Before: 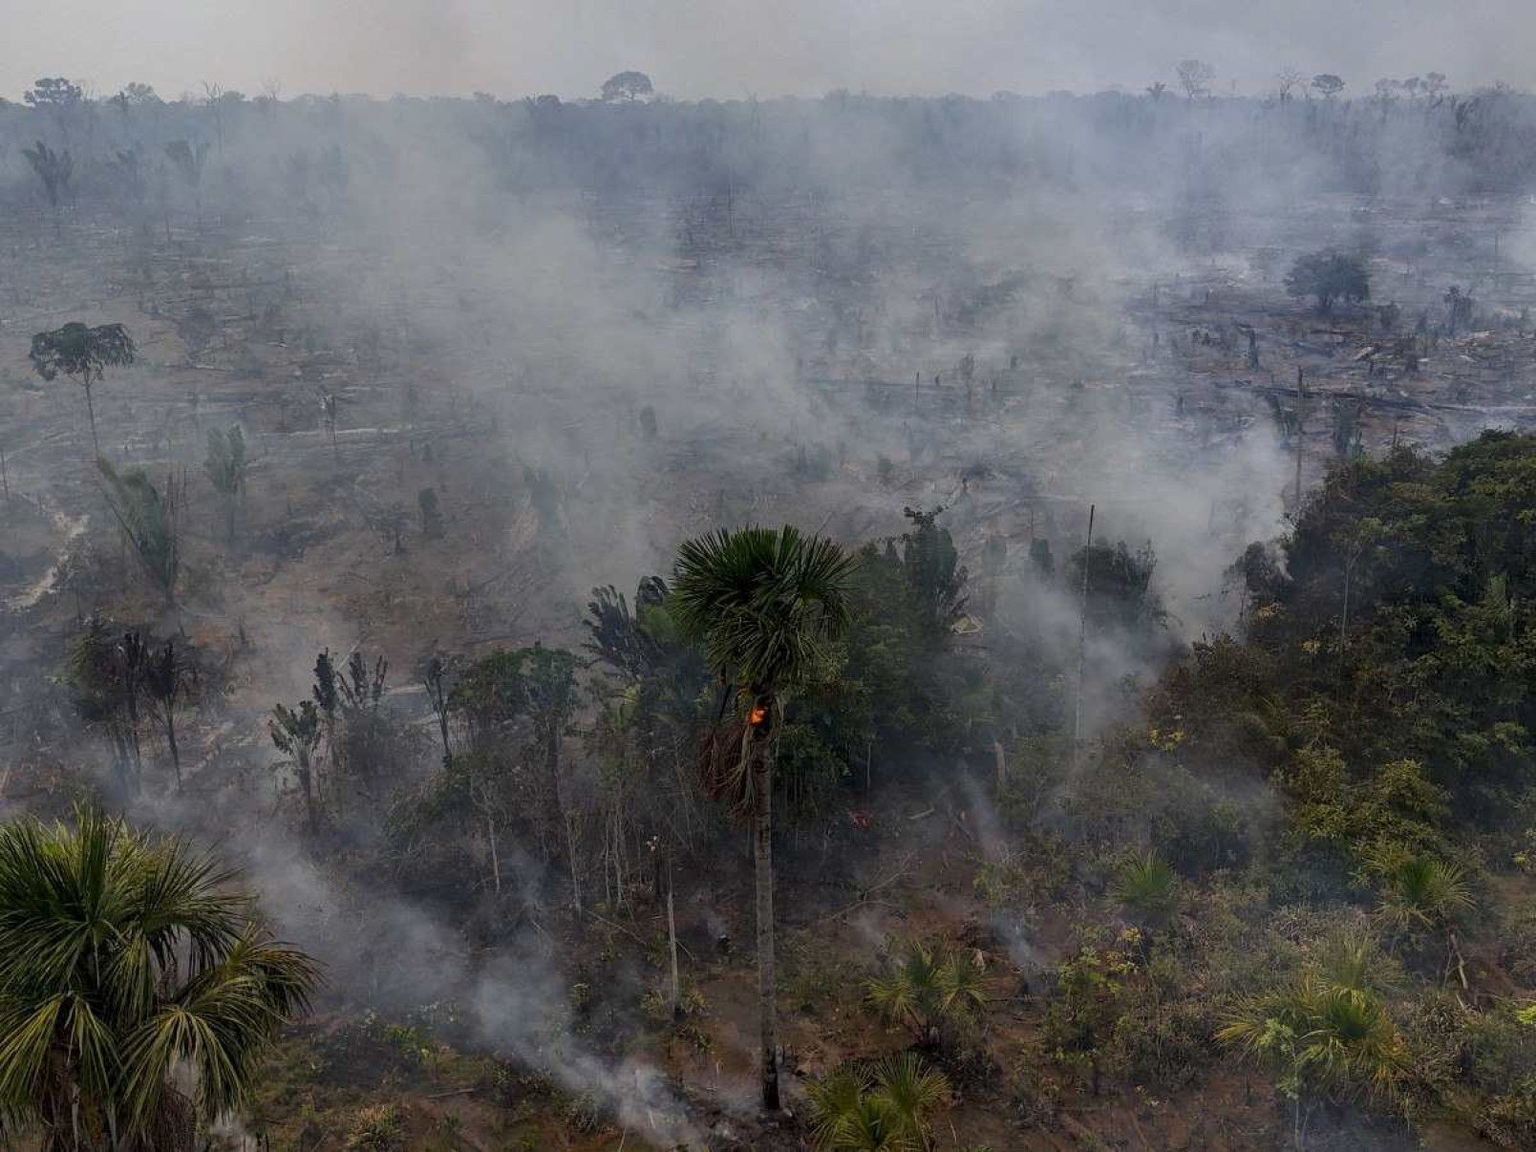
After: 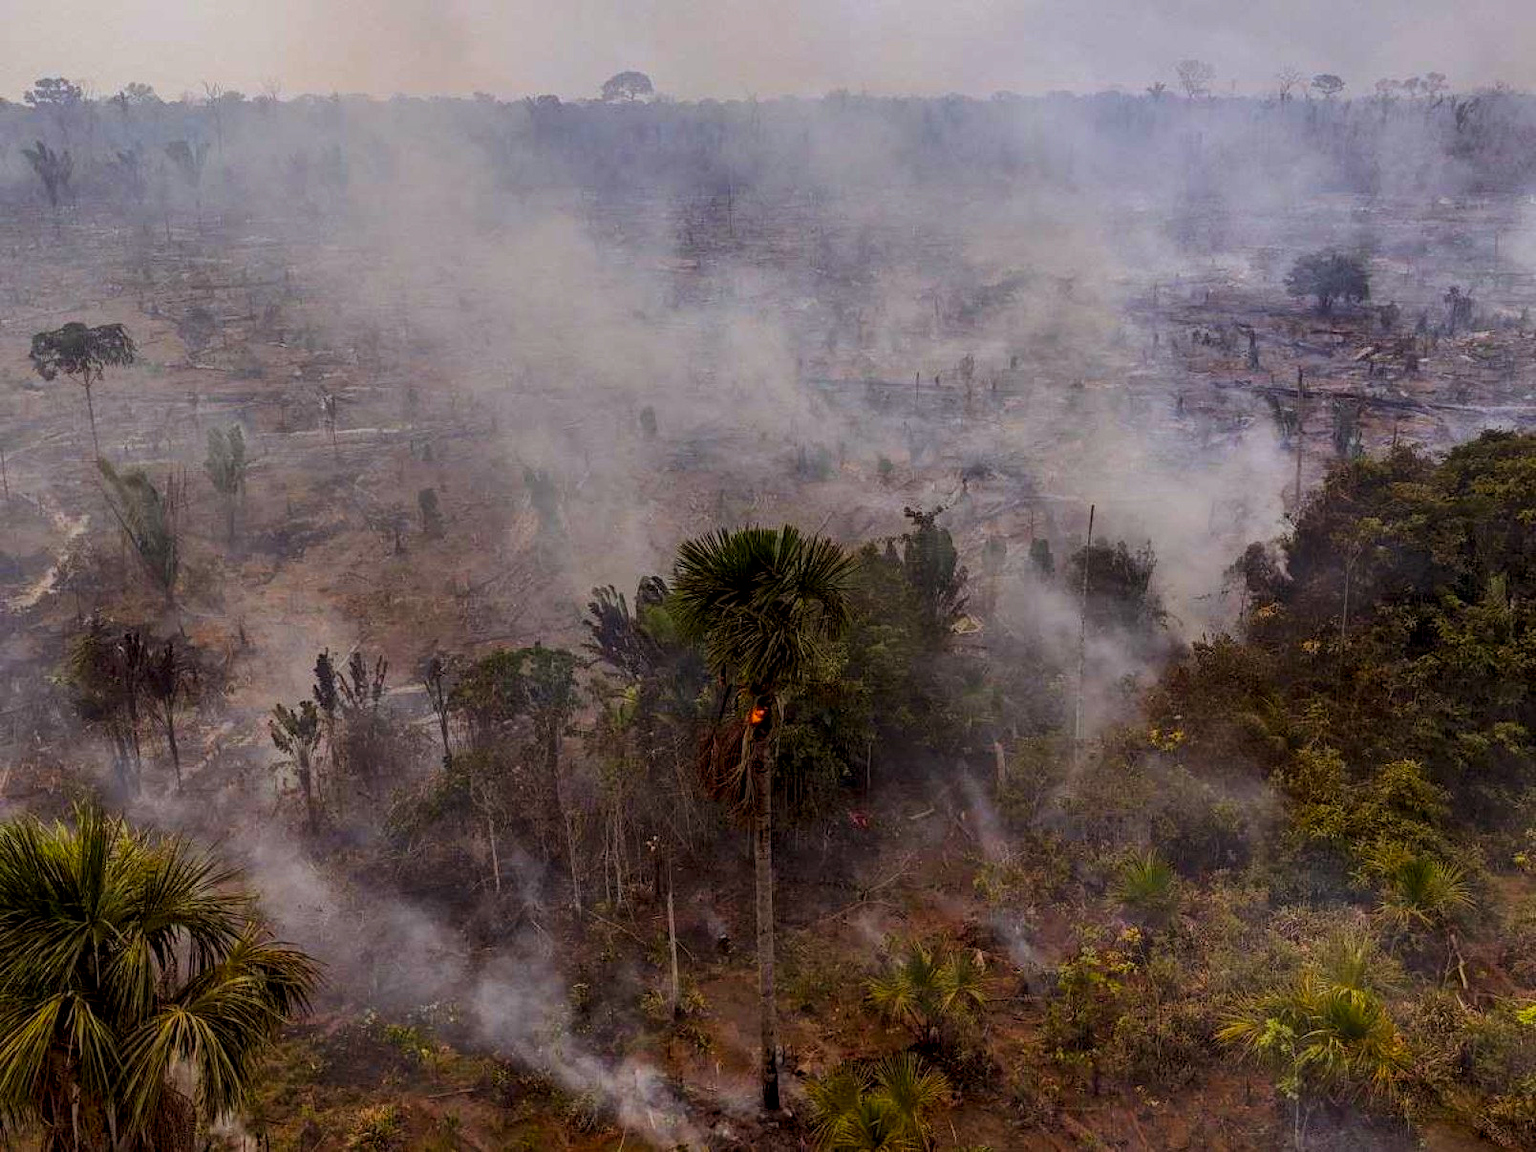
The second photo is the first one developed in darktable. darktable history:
color balance rgb: perceptual saturation grading › global saturation 25%, perceptual brilliance grading › mid-tones 10%, perceptual brilliance grading › shadows 15%, global vibrance 20%
rgb levels: mode RGB, independent channels, levels [[0, 0.5, 1], [0, 0.521, 1], [0, 0.536, 1]]
local contrast: on, module defaults
